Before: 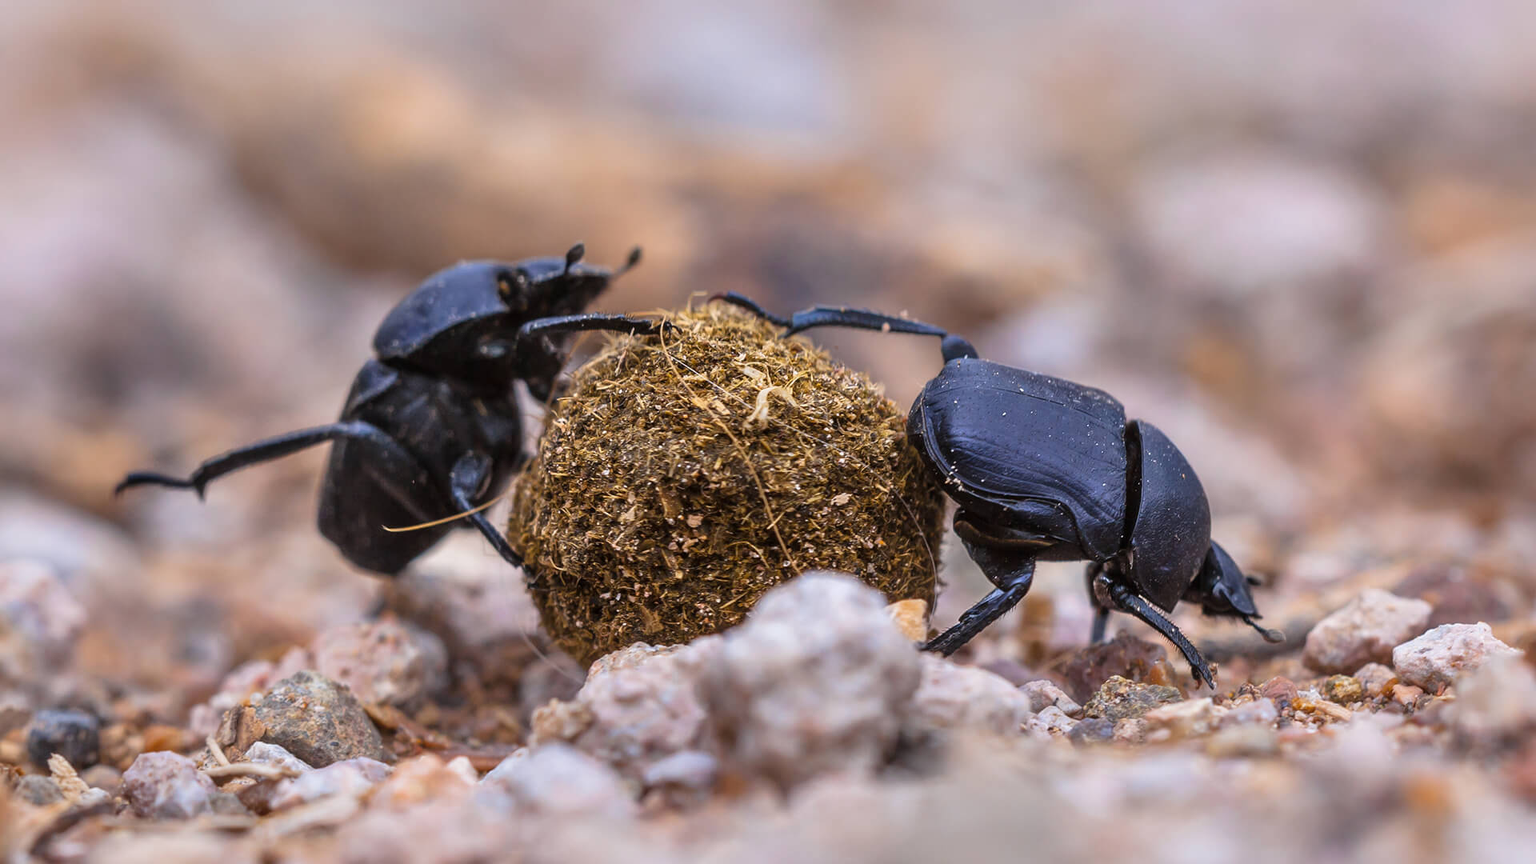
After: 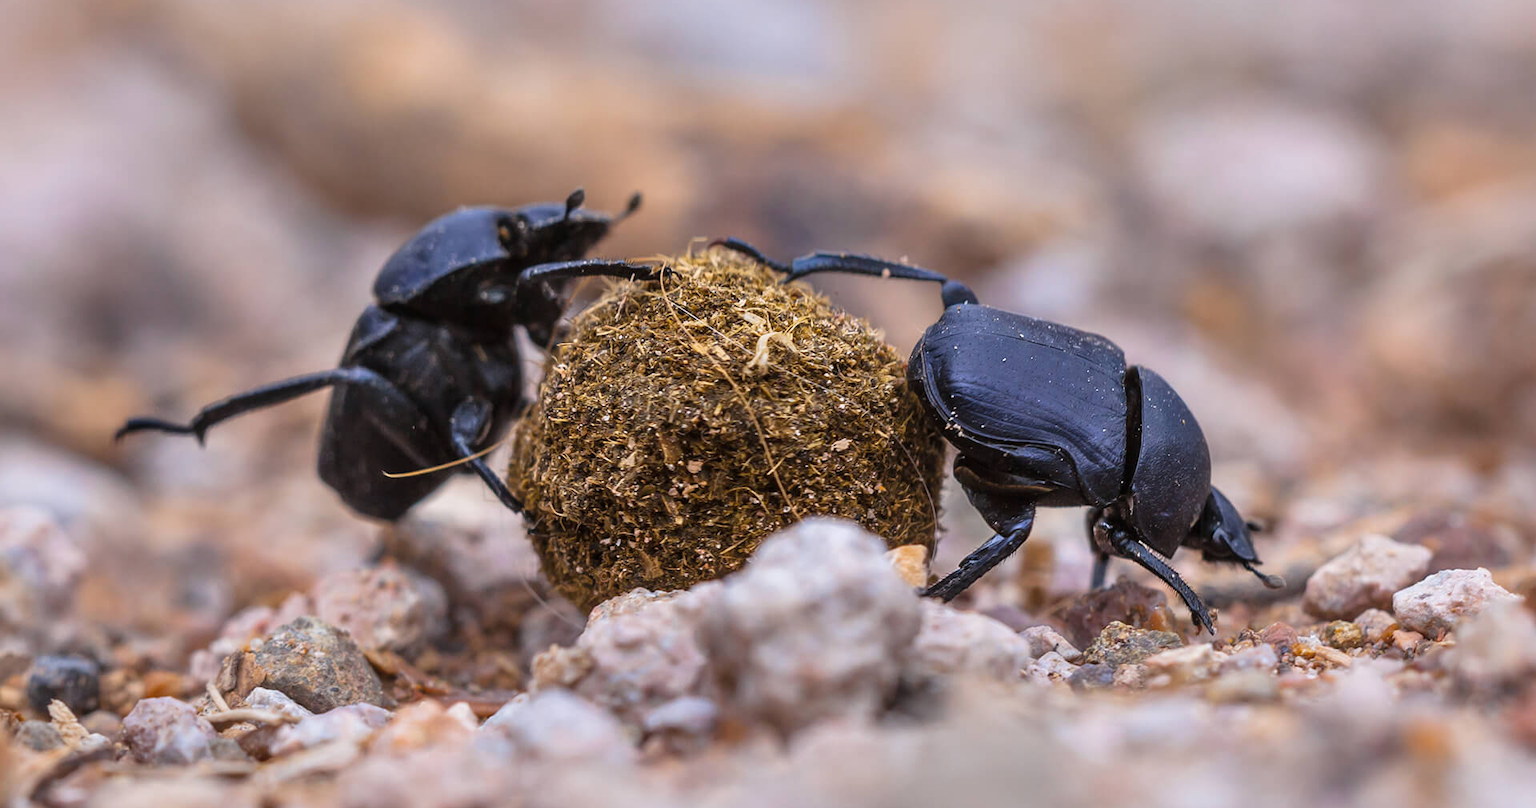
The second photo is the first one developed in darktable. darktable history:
crop and rotate: top 6.378%
